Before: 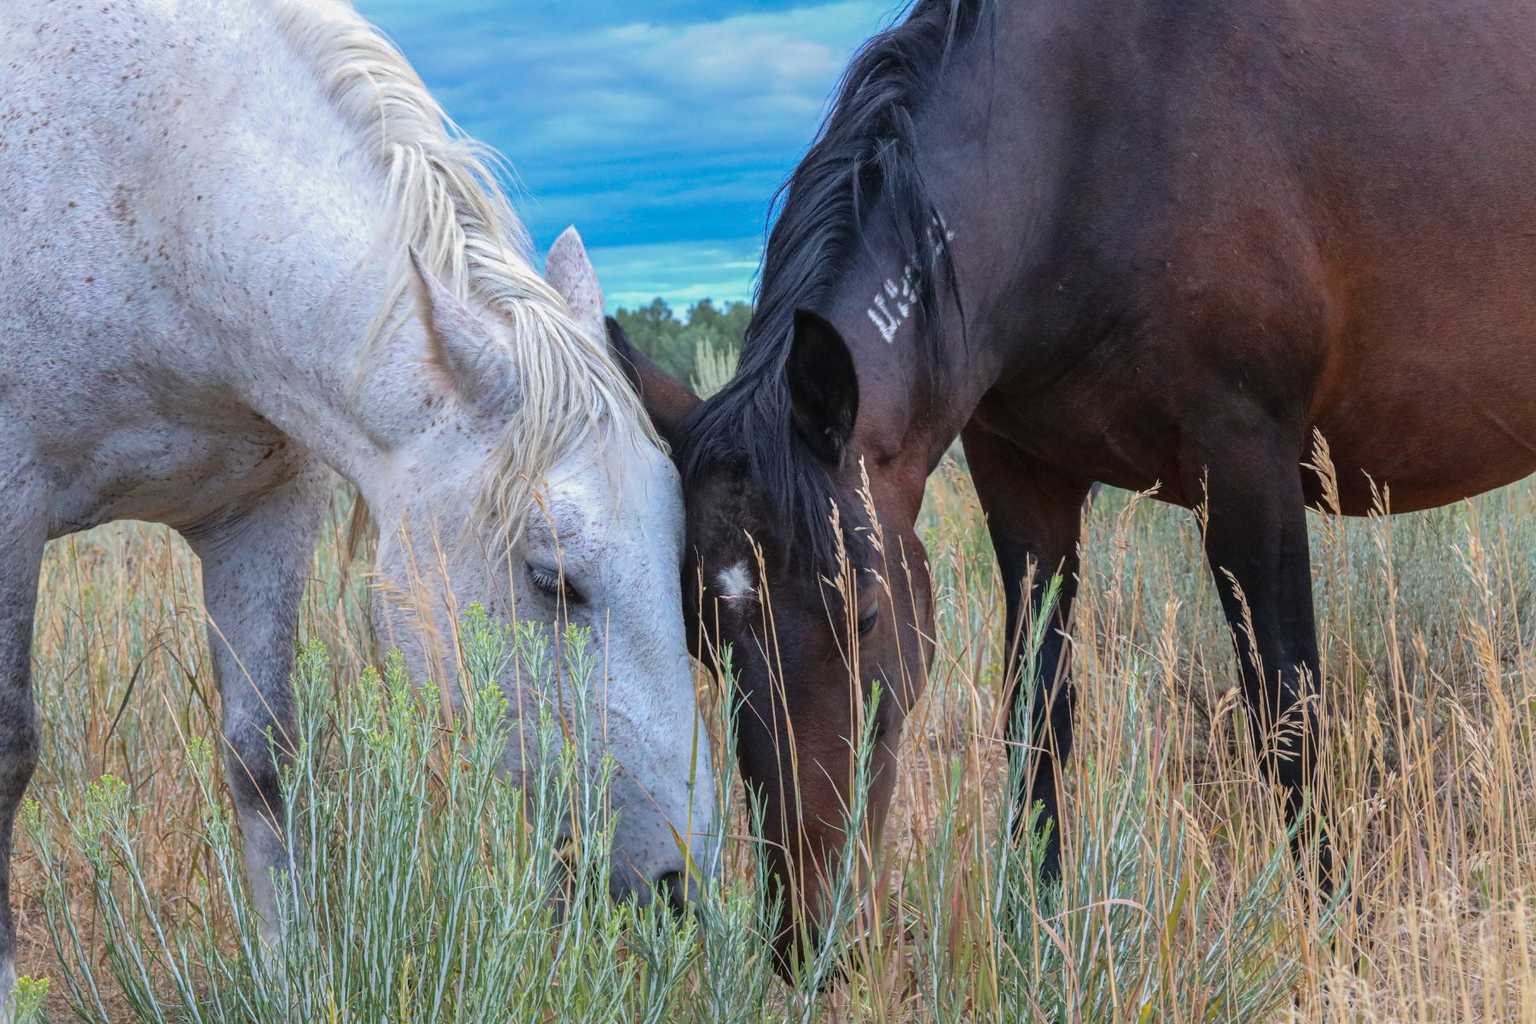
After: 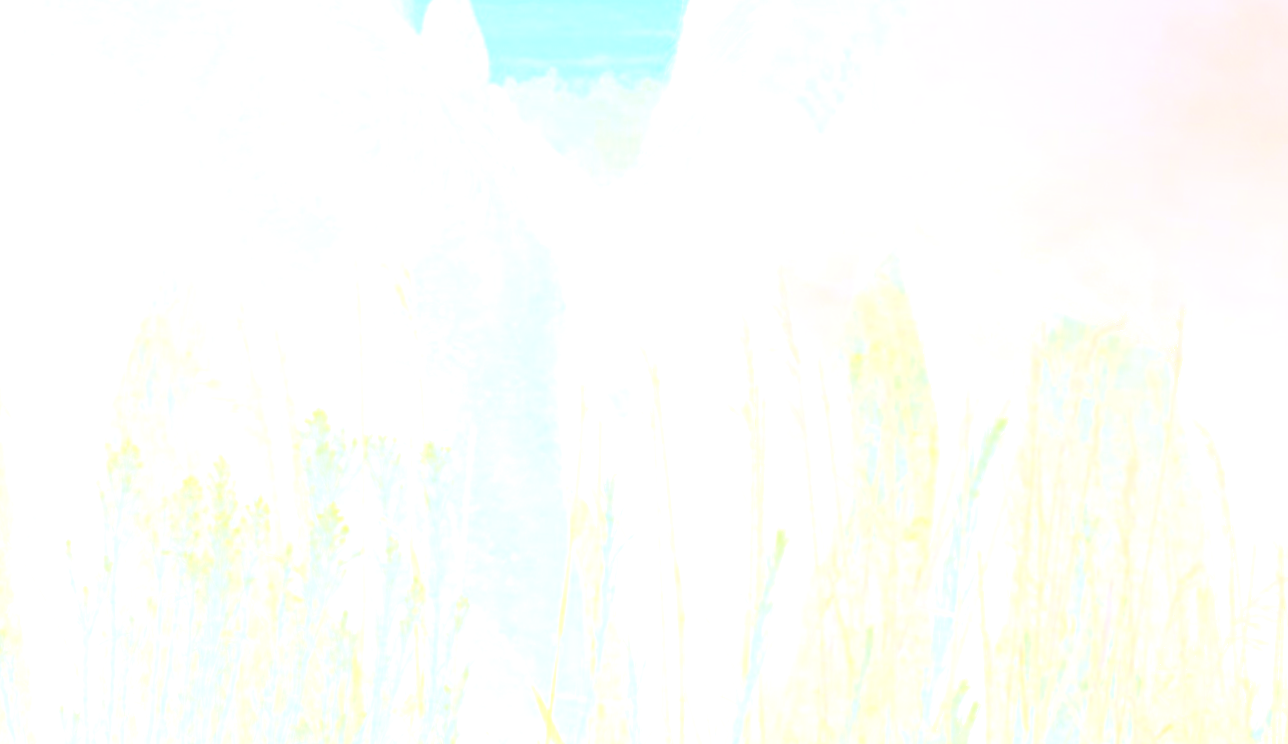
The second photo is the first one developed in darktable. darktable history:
filmic rgb: black relative exposure -15 EV, white relative exposure 3 EV, threshold 6 EV, target black luminance 0%, hardness 9.27, latitude 99%, contrast 0.912, shadows ↔ highlights balance 0.505%, add noise in highlights 0, color science v3 (2019), use custom middle-gray values true, iterations of high-quality reconstruction 0, contrast in highlights soft, enable highlight reconstruction true
contrast brightness saturation: brightness 1
color balance rgb: perceptual saturation grading › global saturation 3.7%, global vibrance 5.56%, contrast 3.24%
bloom: size 70%, threshold 25%, strength 70%
crop and rotate: angle -3.37°, left 9.79%, top 20.73%, right 12.42%, bottom 11.82%
